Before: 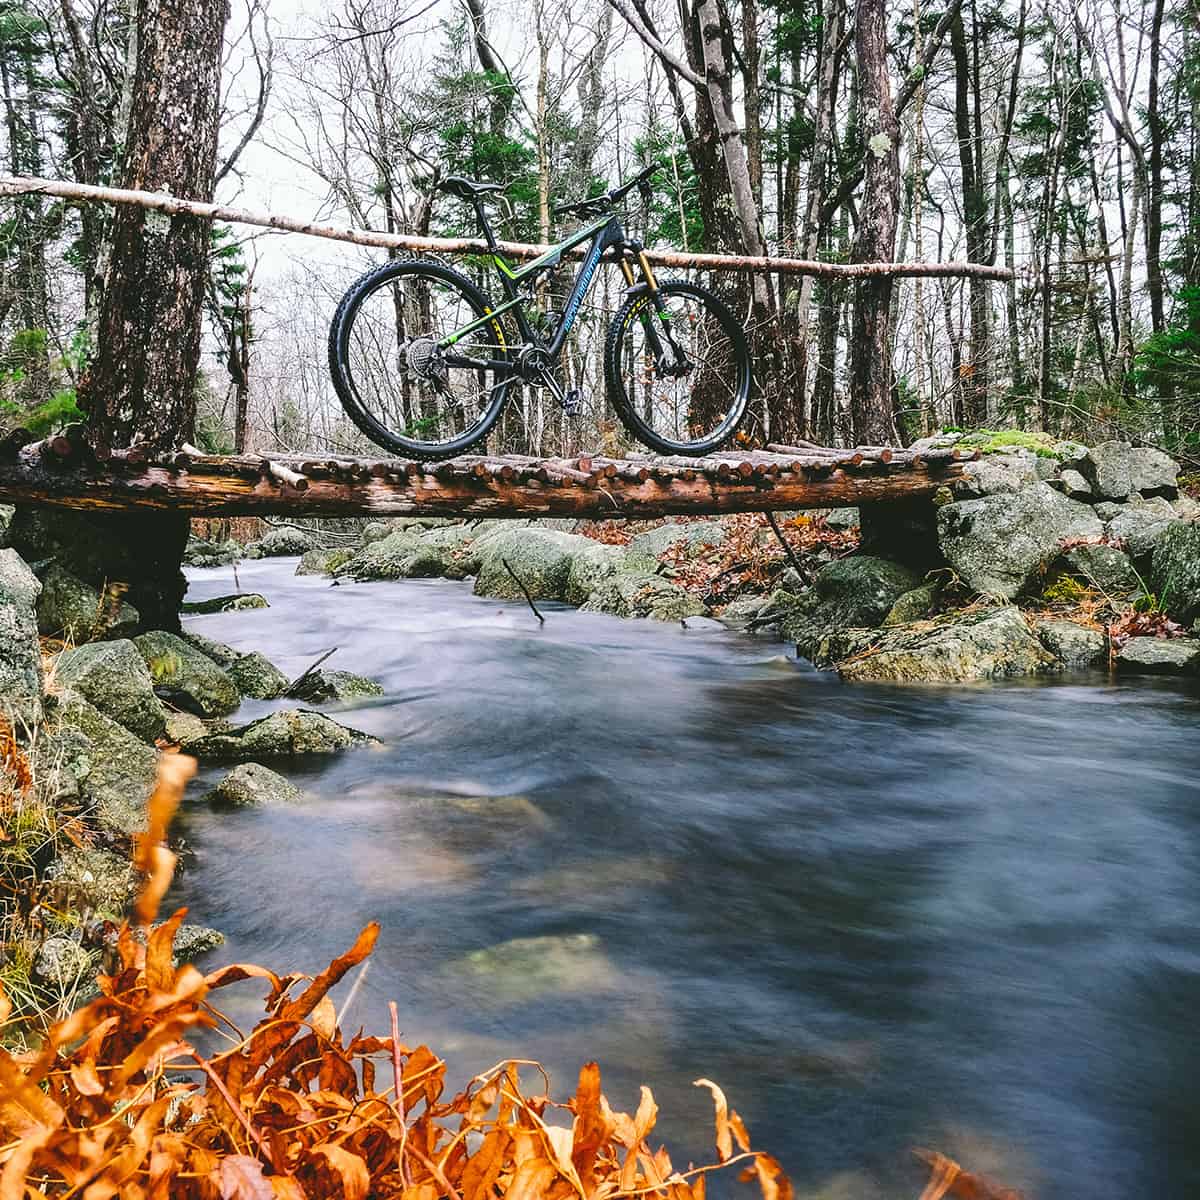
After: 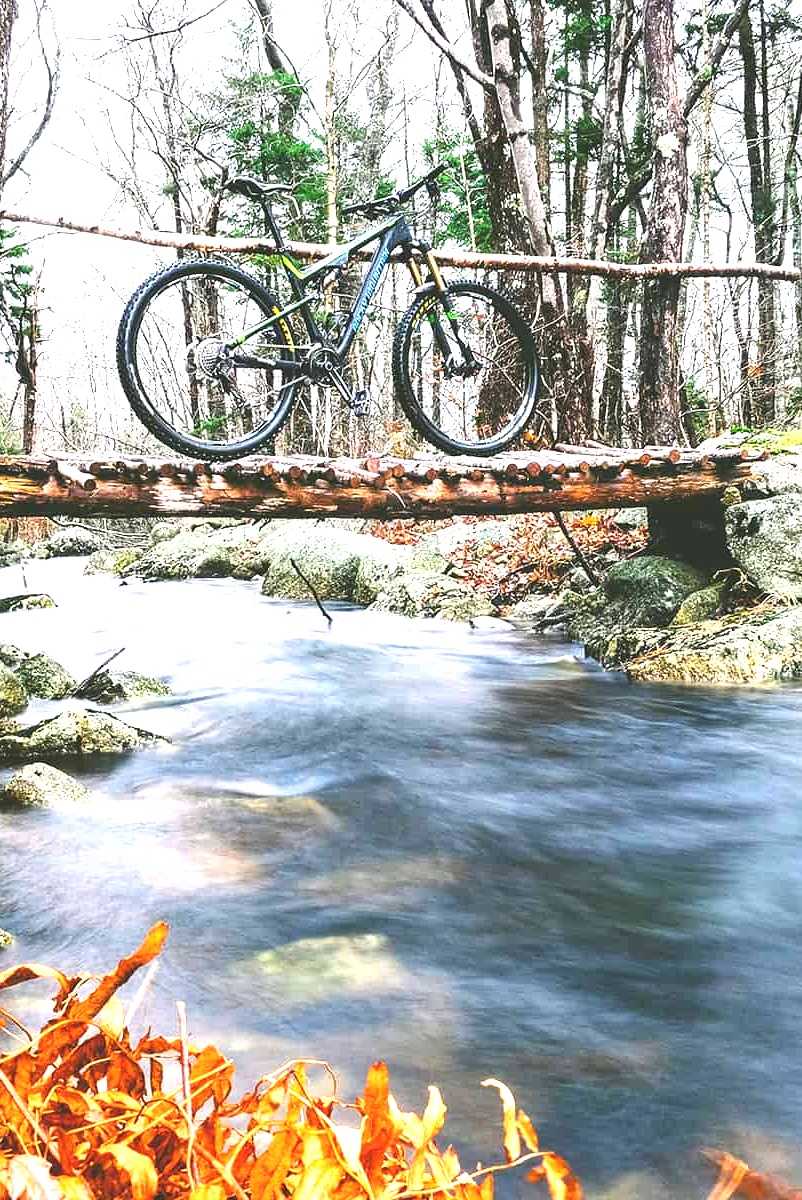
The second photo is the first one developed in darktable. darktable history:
crop and rotate: left 17.732%, right 15.423%
exposure: black level correction -0.002, exposure 1.35 EV, compensate highlight preservation false
